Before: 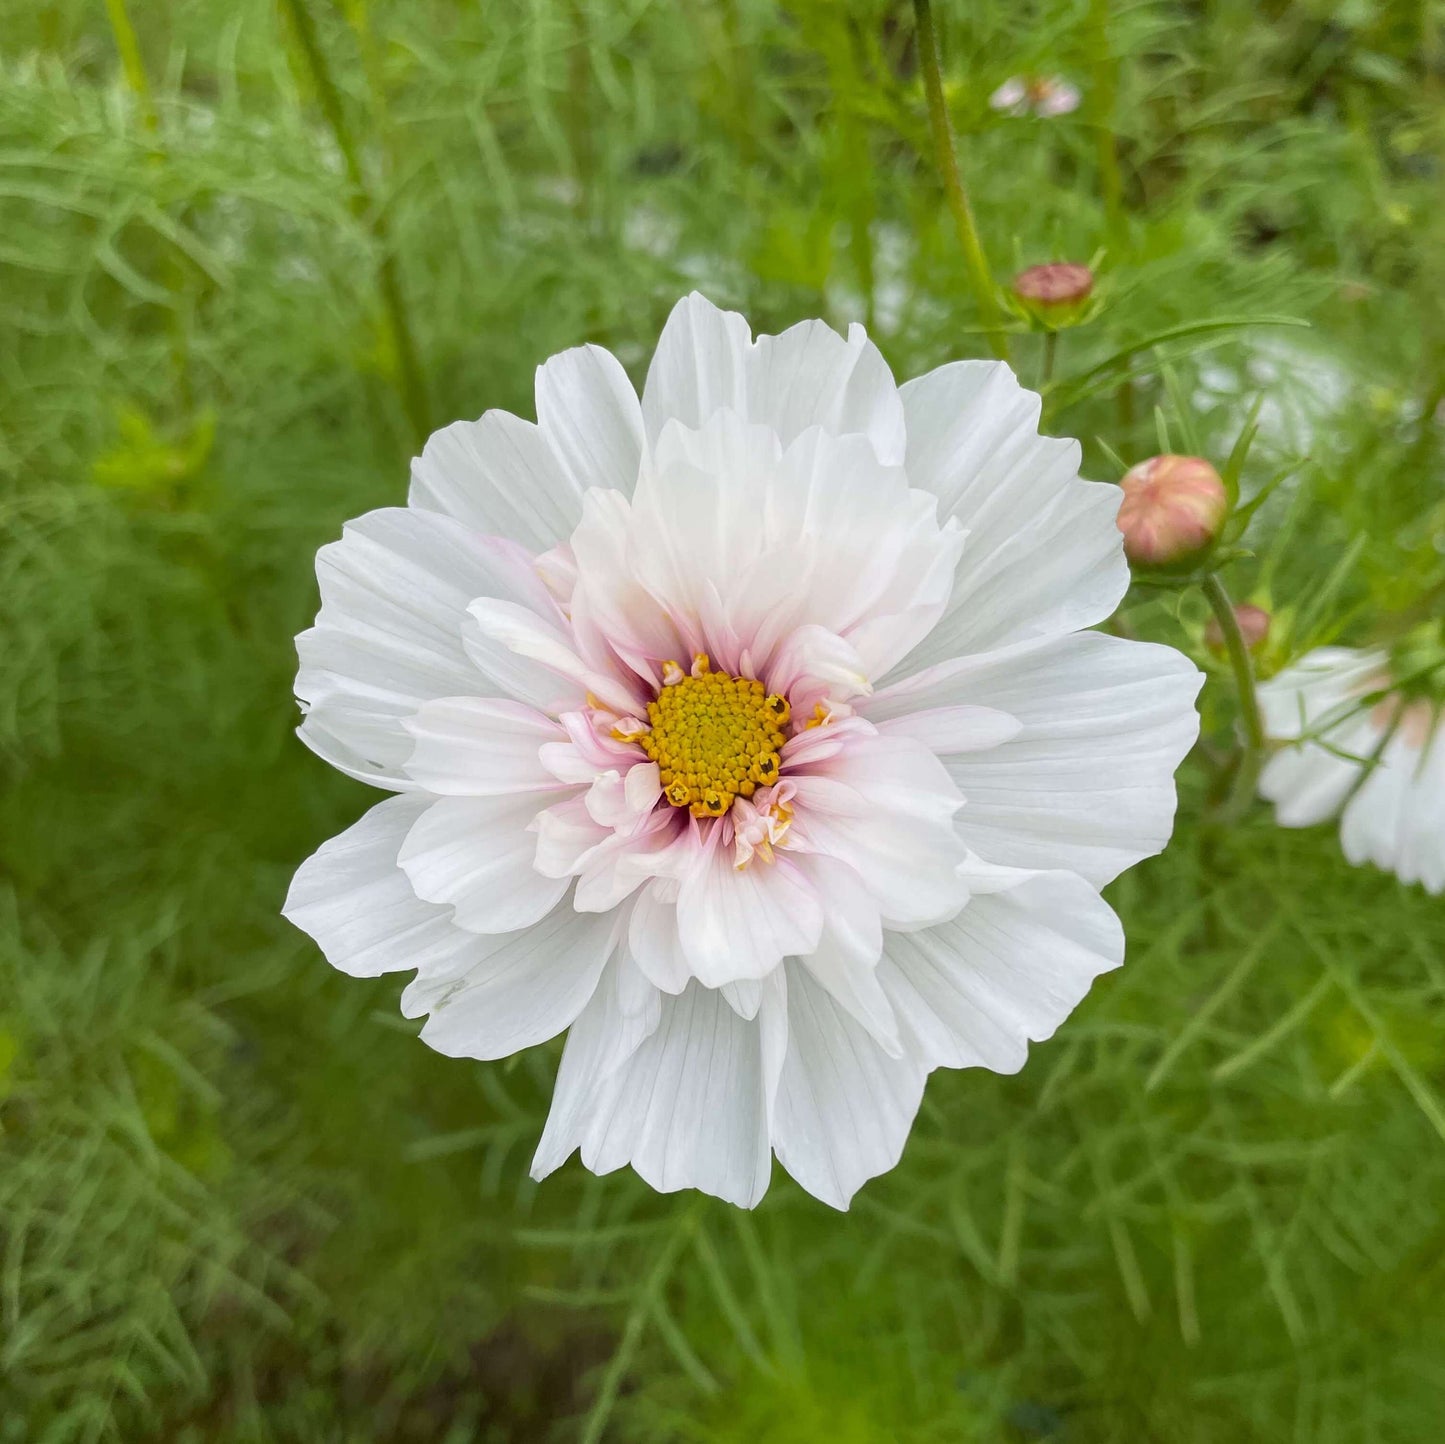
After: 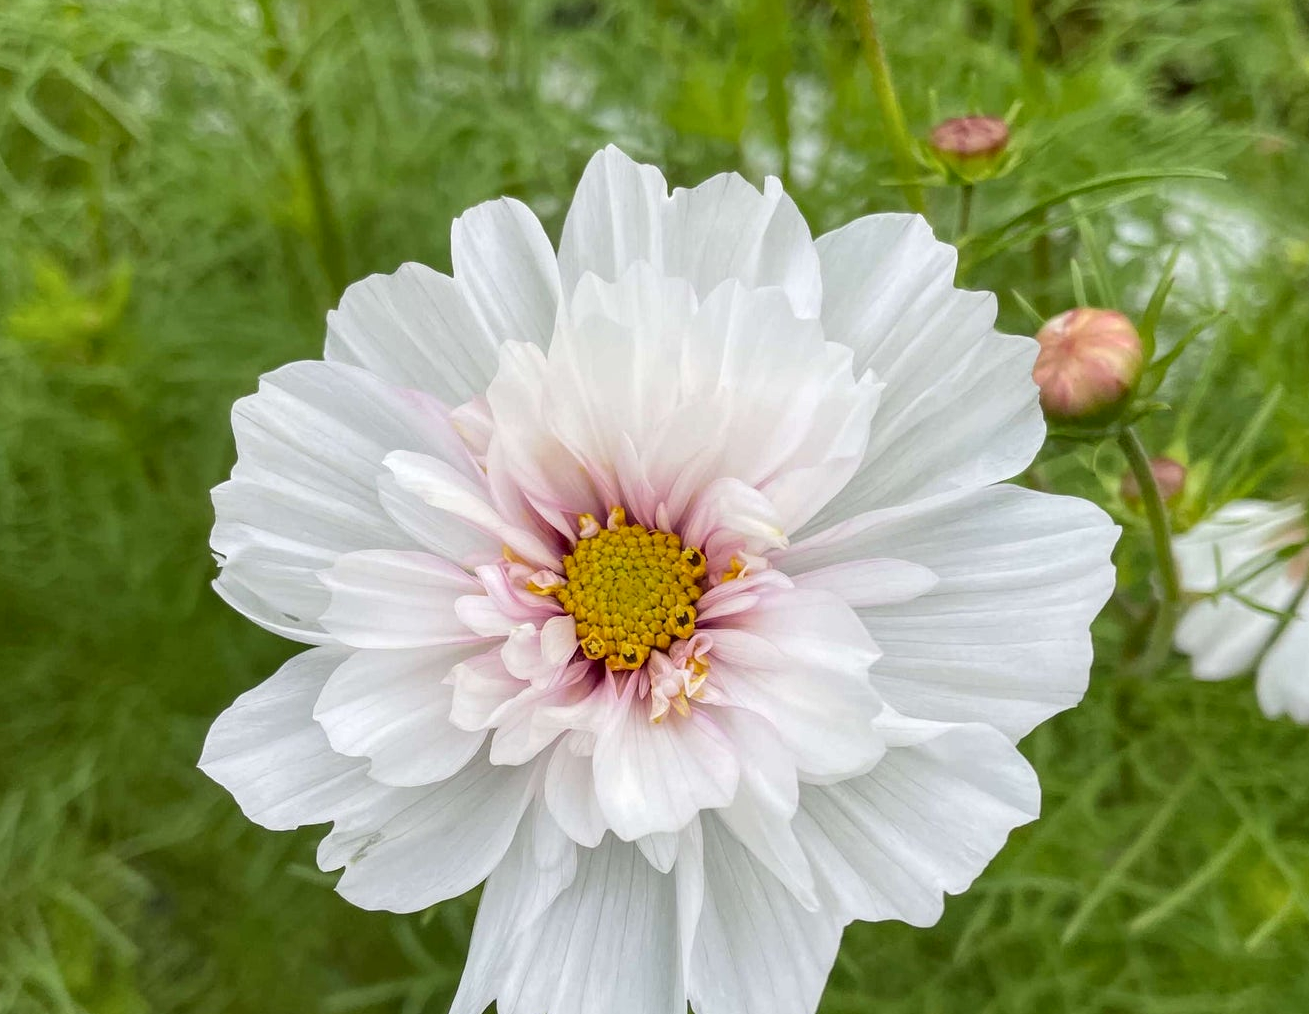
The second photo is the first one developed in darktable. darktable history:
exposure: exposure -0.011 EV, compensate highlight preservation false
crop: left 5.858%, top 10.225%, right 3.492%, bottom 19.507%
local contrast: detail 130%
